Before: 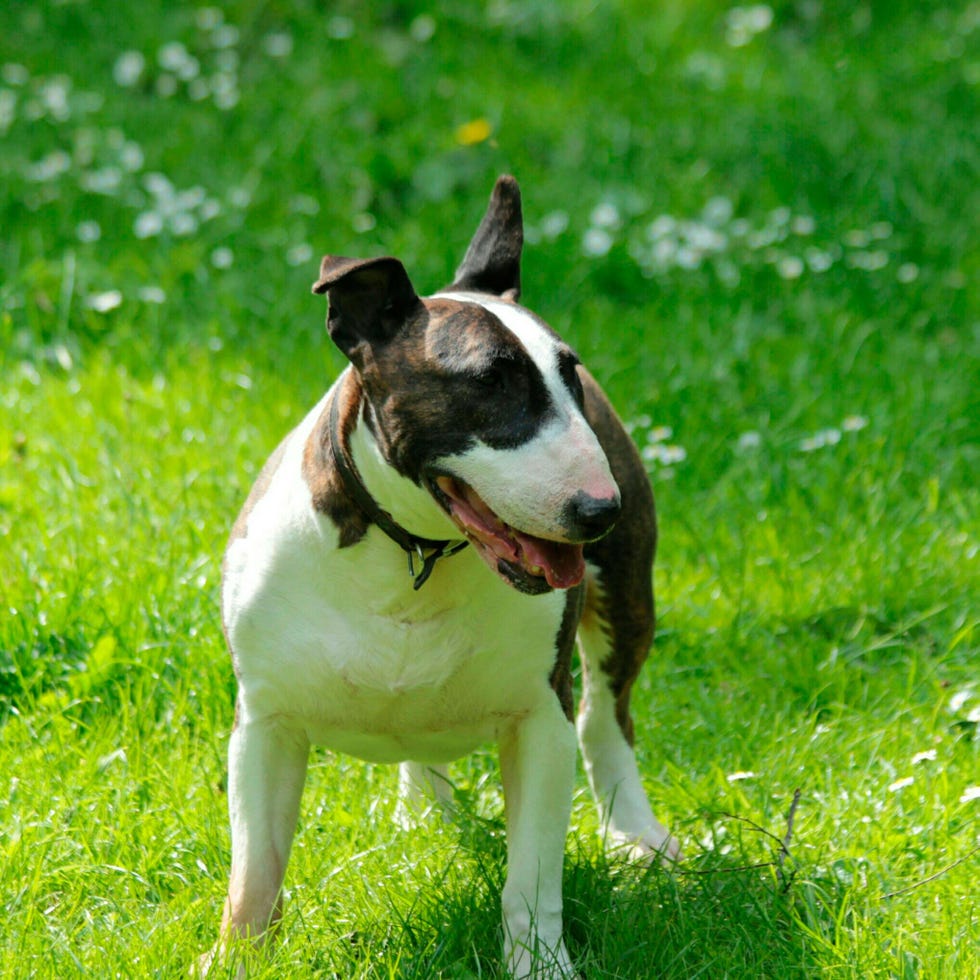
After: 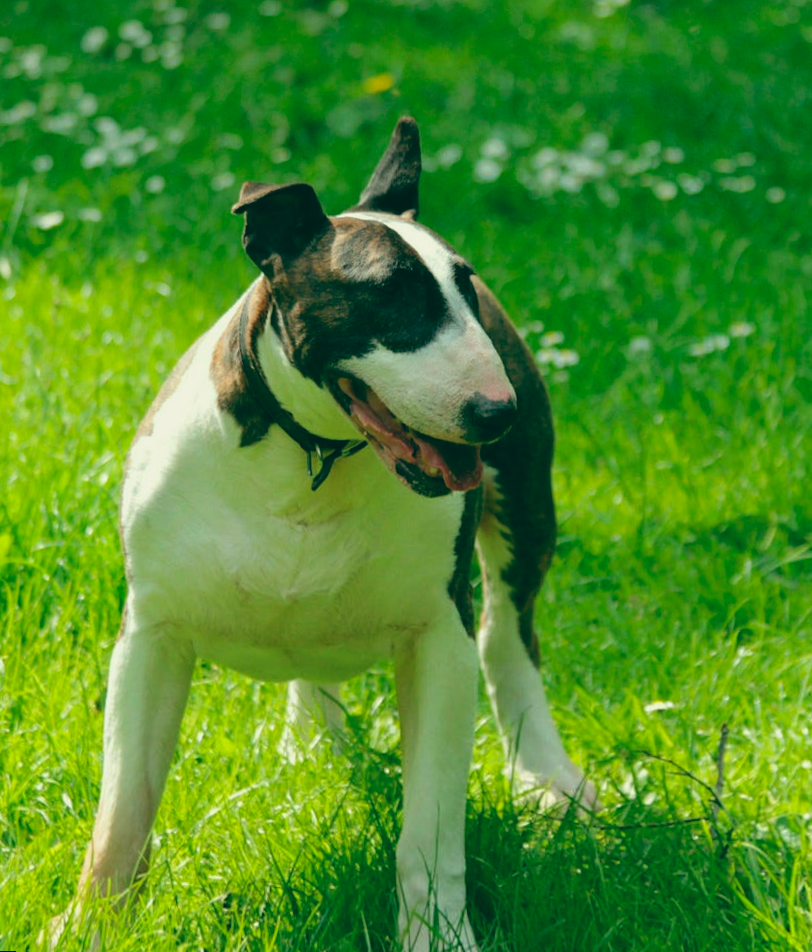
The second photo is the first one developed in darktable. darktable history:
rotate and perspective: rotation 0.72°, lens shift (vertical) -0.352, lens shift (horizontal) -0.051, crop left 0.152, crop right 0.859, crop top 0.019, crop bottom 0.964
color balance: lift [1.005, 0.99, 1.007, 1.01], gamma [1, 1.034, 1.032, 0.966], gain [0.873, 1.055, 1.067, 0.933]
